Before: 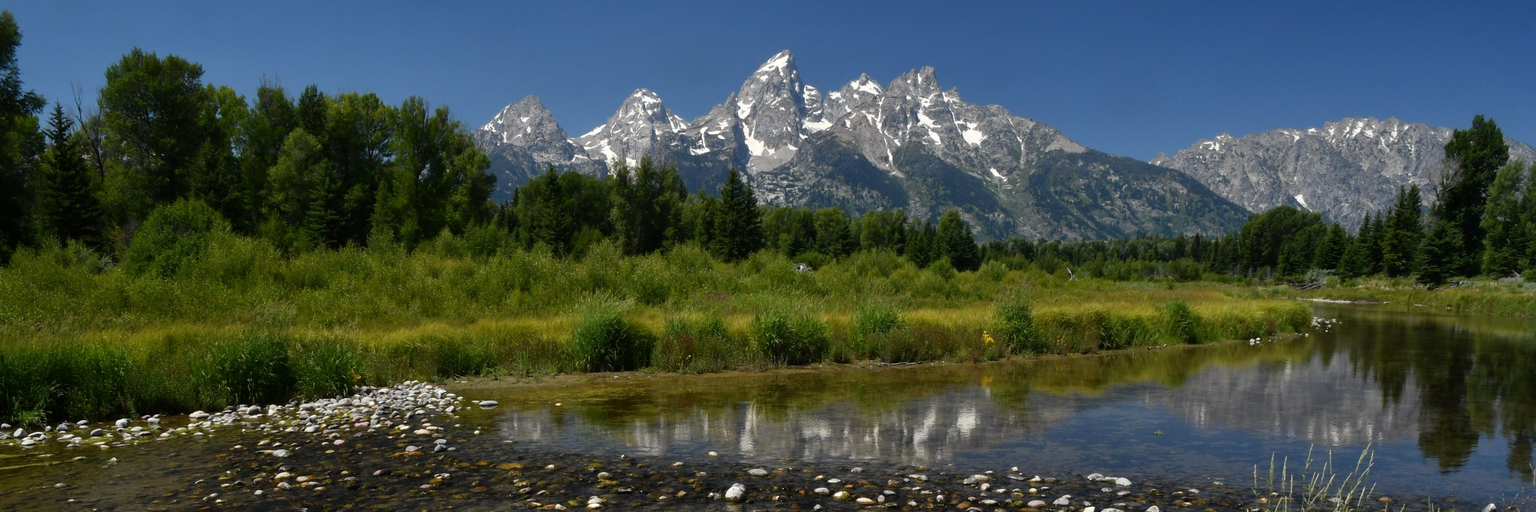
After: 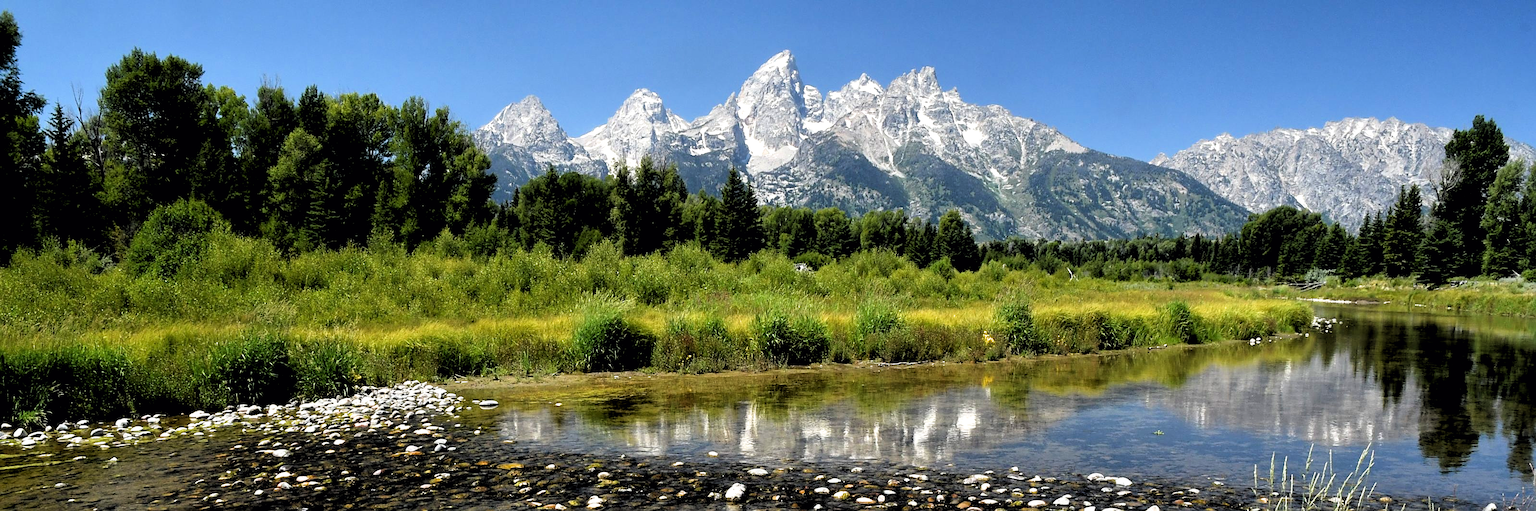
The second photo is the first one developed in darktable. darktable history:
exposure: black level correction 0, exposure 1.379 EV, compensate exposure bias true, compensate highlight preservation false
rgb levels: levels [[0.034, 0.472, 0.904], [0, 0.5, 1], [0, 0.5, 1]]
sharpen: on, module defaults
filmic rgb: black relative exposure -11.35 EV, white relative exposure 3.22 EV, hardness 6.76, color science v6 (2022)
